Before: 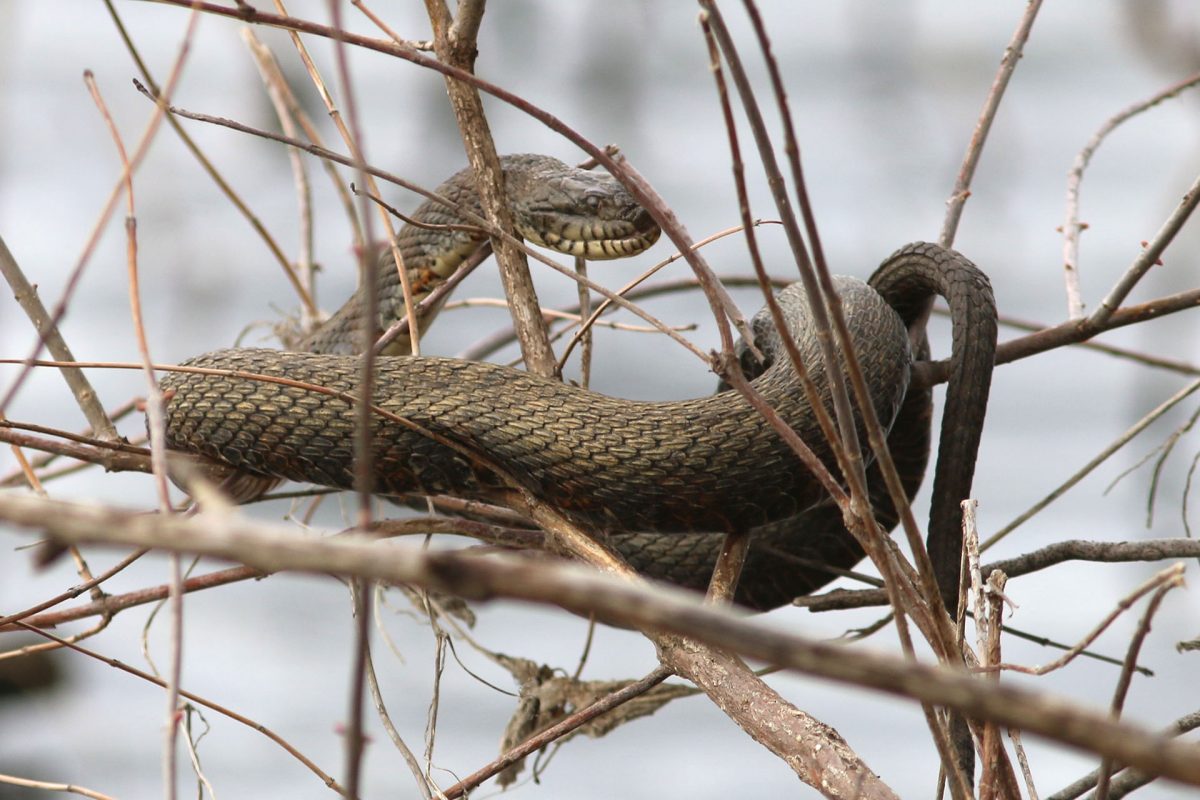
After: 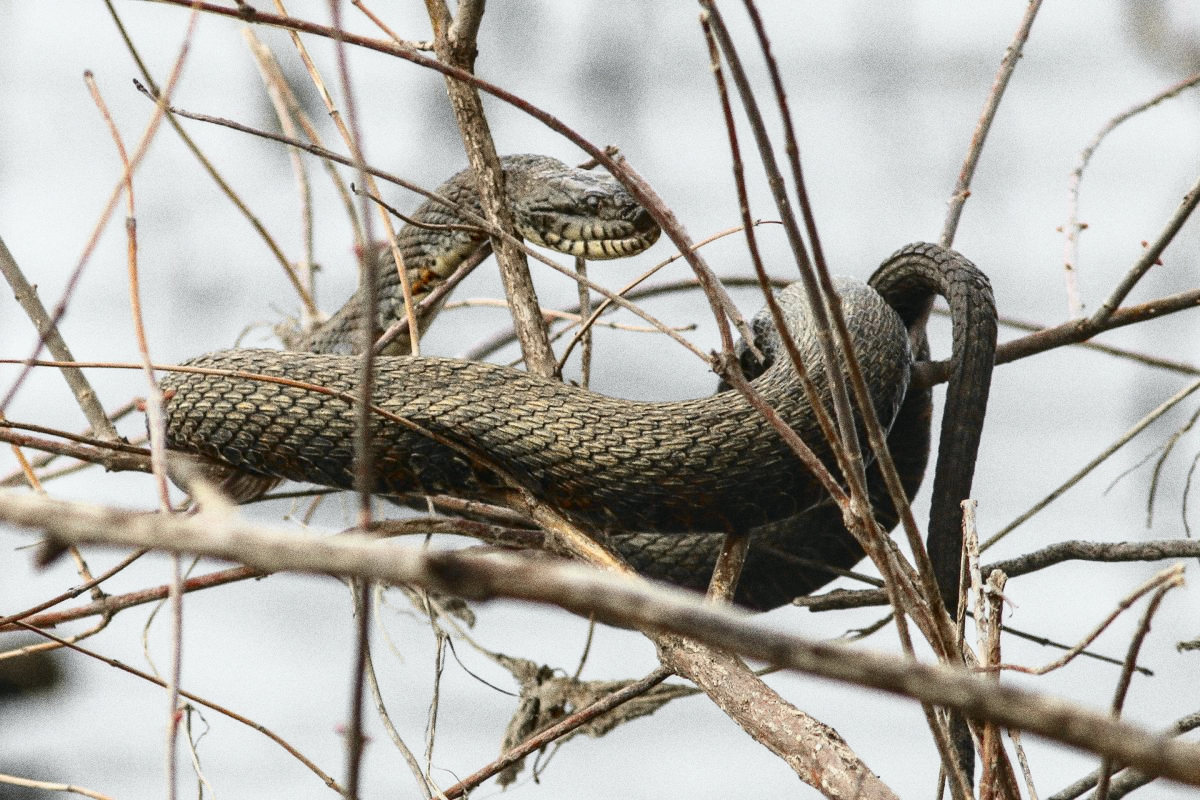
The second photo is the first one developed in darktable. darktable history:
color zones: curves: ch0 [(0, 0.5) (0.125, 0.4) (0.25, 0.5) (0.375, 0.4) (0.5, 0.4) (0.625, 0.6) (0.75, 0.6) (0.875, 0.5)]; ch1 [(0, 0.35) (0.125, 0.45) (0.25, 0.35) (0.375, 0.35) (0.5, 0.35) (0.625, 0.35) (0.75, 0.45) (0.875, 0.35)]; ch2 [(0, 0.6) (0.125, 0.5) (0.25, 0.5) (0.375, 0.6) (0.5, 0.6) (0.625, 0.5) (0.75, 0.5) (0.875, 0.5)]
local contrast: on, module defaults
grain: coarseness 0.09 ISO, strength 40%
tone curve: curves: ch0 [(0, 0.026) (0.058, 0.049) (0.246, 0.214) (0.437, 0.498) (0.55, 0.644) (0.657, 0.767) (0.822, 0.9) (1, 0.961)]; ch1 [(0, 0) (0.346, 0.307) (0.408, 0.369) (0.453, 0.457) (0.476, 0.489) (0.502, 0.493) (0.521, 0.515) (0.537, 0.531) (0.612, 0.641) (0.676, 0.728) (1, 1)]; ch2 [(0, 0) (0.346, 0.34) (0.434, 0.46) (0.485, 0.494) (0.5, 0.494) (0.511, 0.504) (0.537, 0.551) (0.579, 0.599) (0.625, 0.686) (1, 1)], color space Lab, independent channels, preserve colors none
